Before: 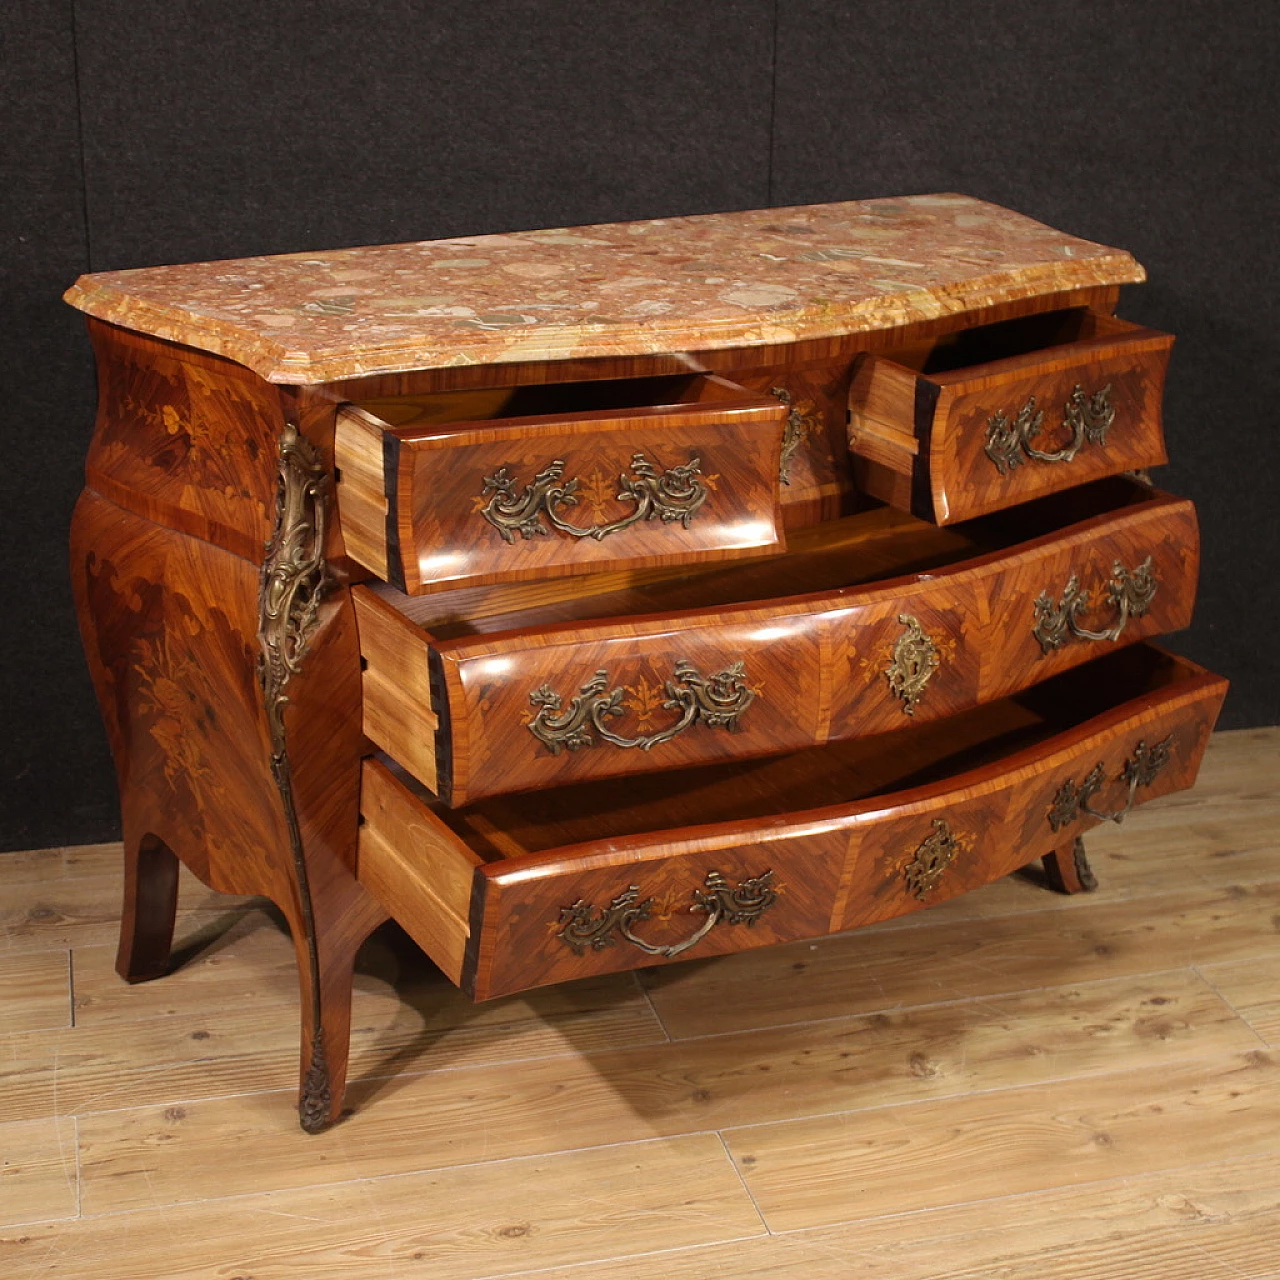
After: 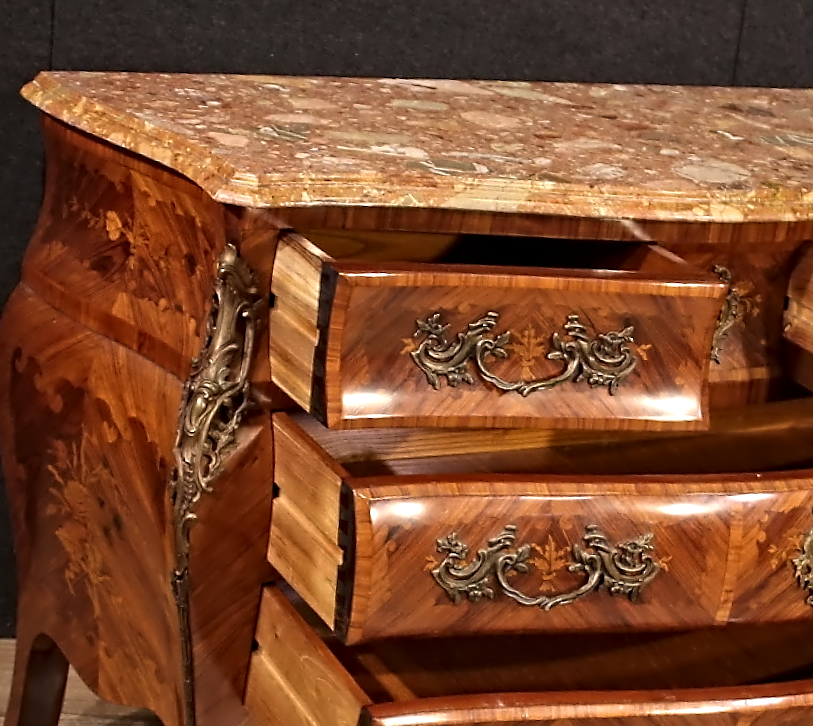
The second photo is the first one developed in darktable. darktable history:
crop and rotate: angle -6.8°, left 2.016%, top 6.598%, right 27.347%, bottom 30.368%
contrast equalizer: octaves 7, y [[0.5, 0.542, 0.583, 0.625, 0.667, 0.708], [0.5 ×6], [0.5 ×6], [0, 0.033, 0.067, 0.1, 0.133, 0.167], [0, 0.05, 0.1, 0.15, 0.2, 0.25]]
